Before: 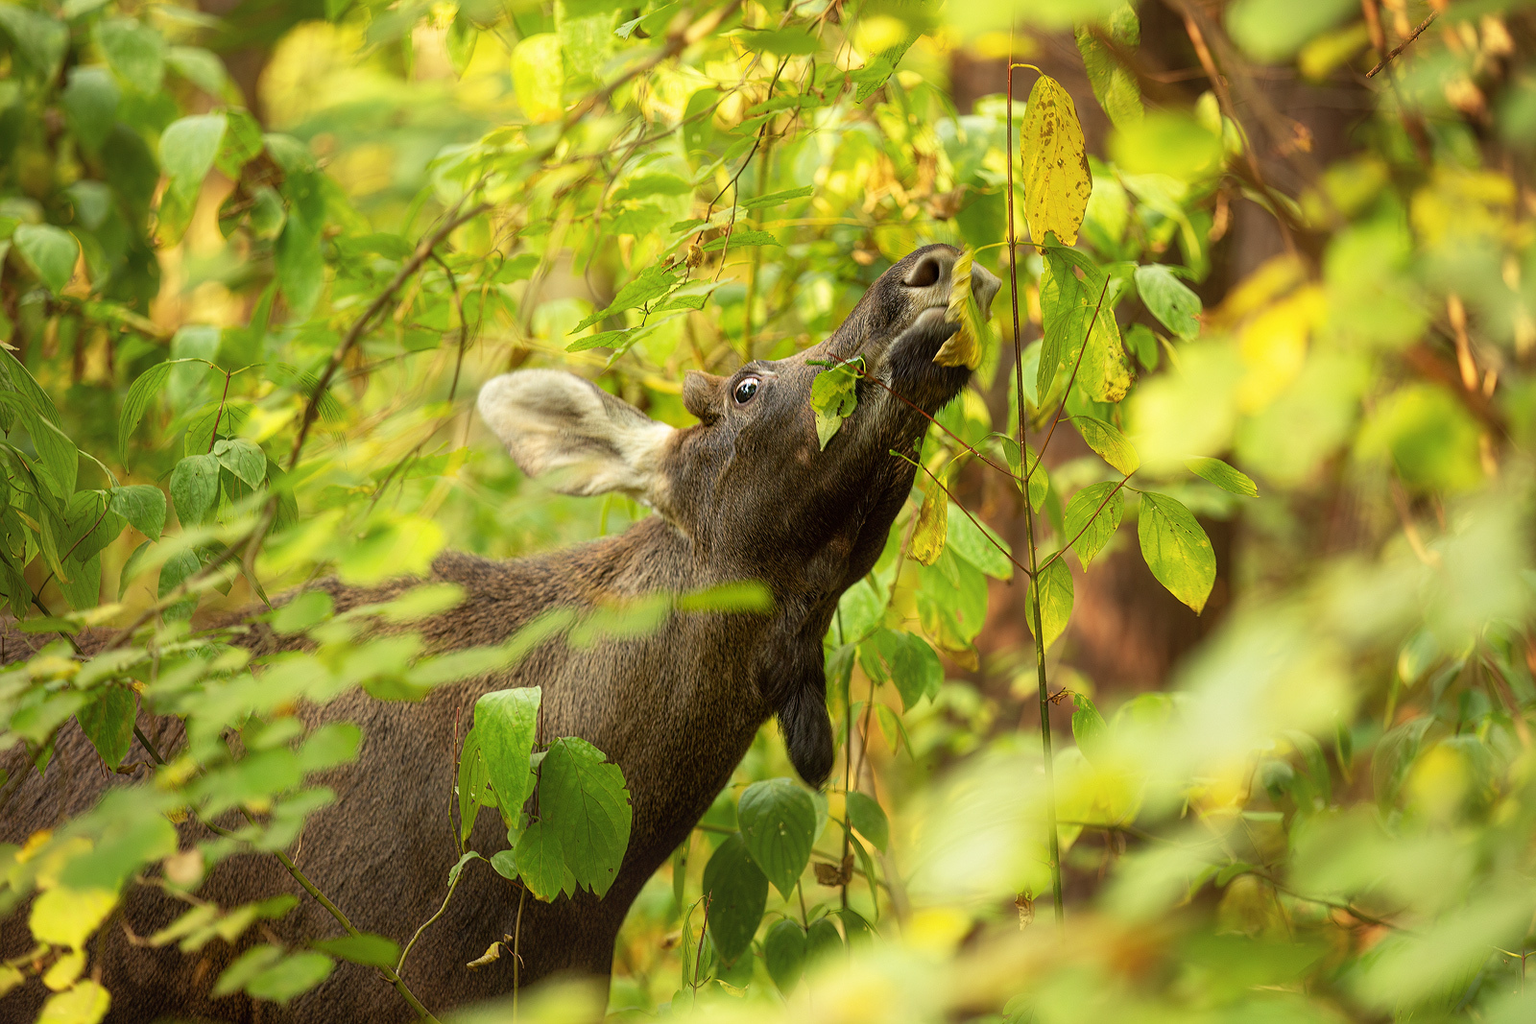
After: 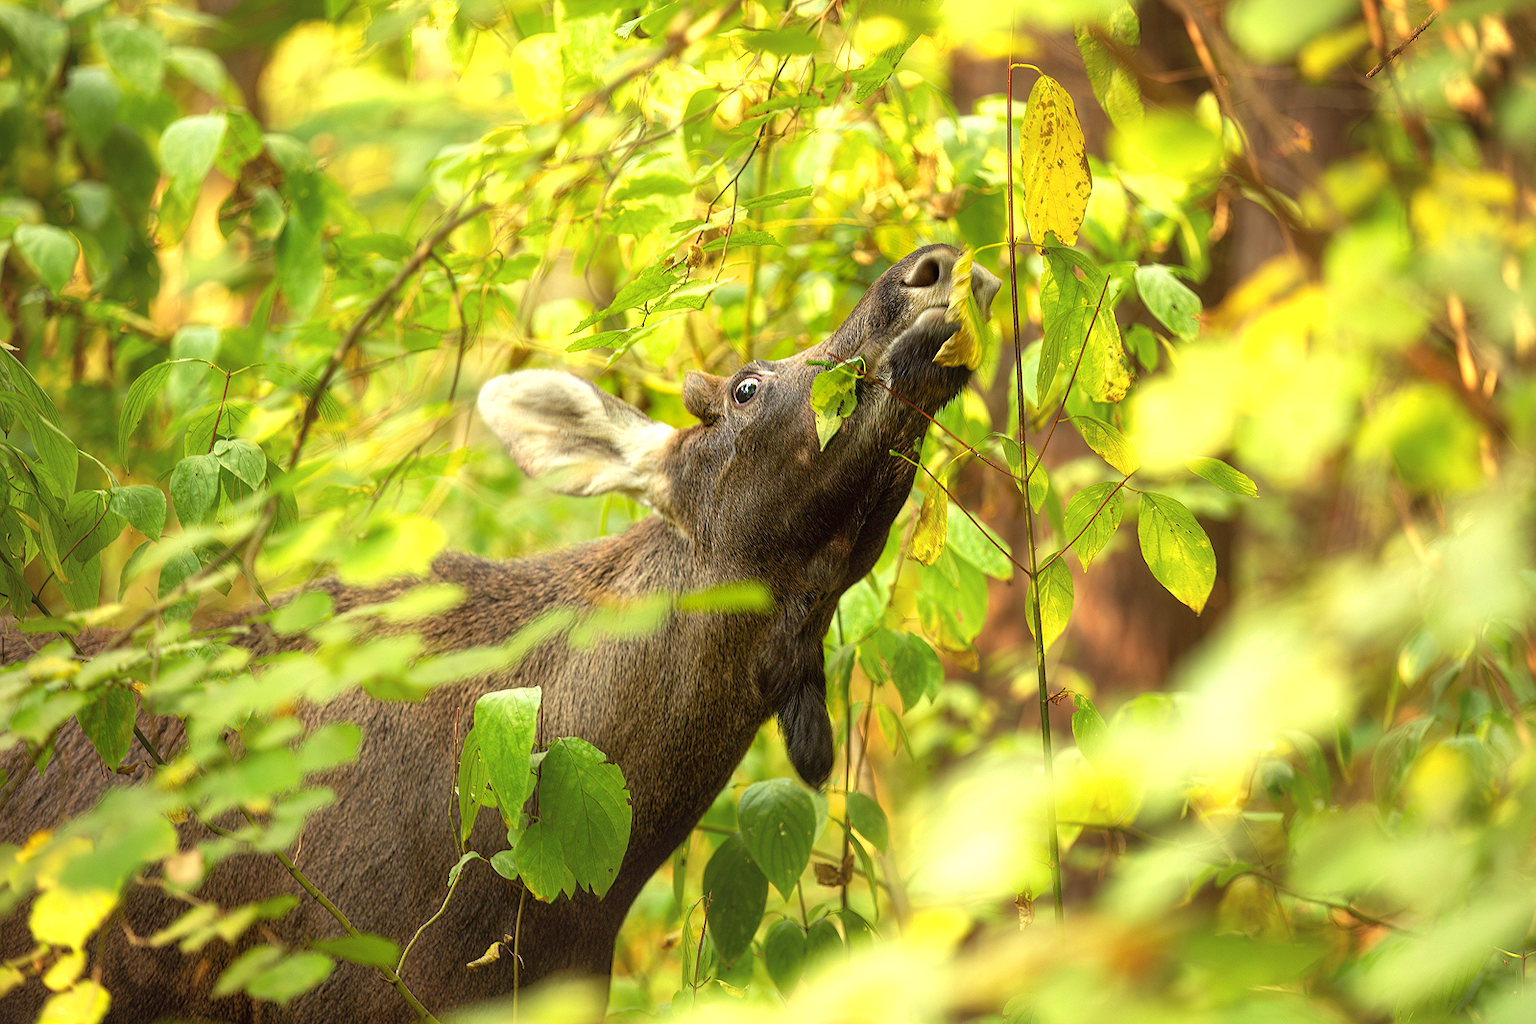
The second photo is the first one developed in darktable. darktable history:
exposure: black level correction 0, exposure 0.498 EV, compensate highlight preservation false
shadows and highlights: radius 127.1, shadows 21.26, highlights -22.1, low approximation 0.01
